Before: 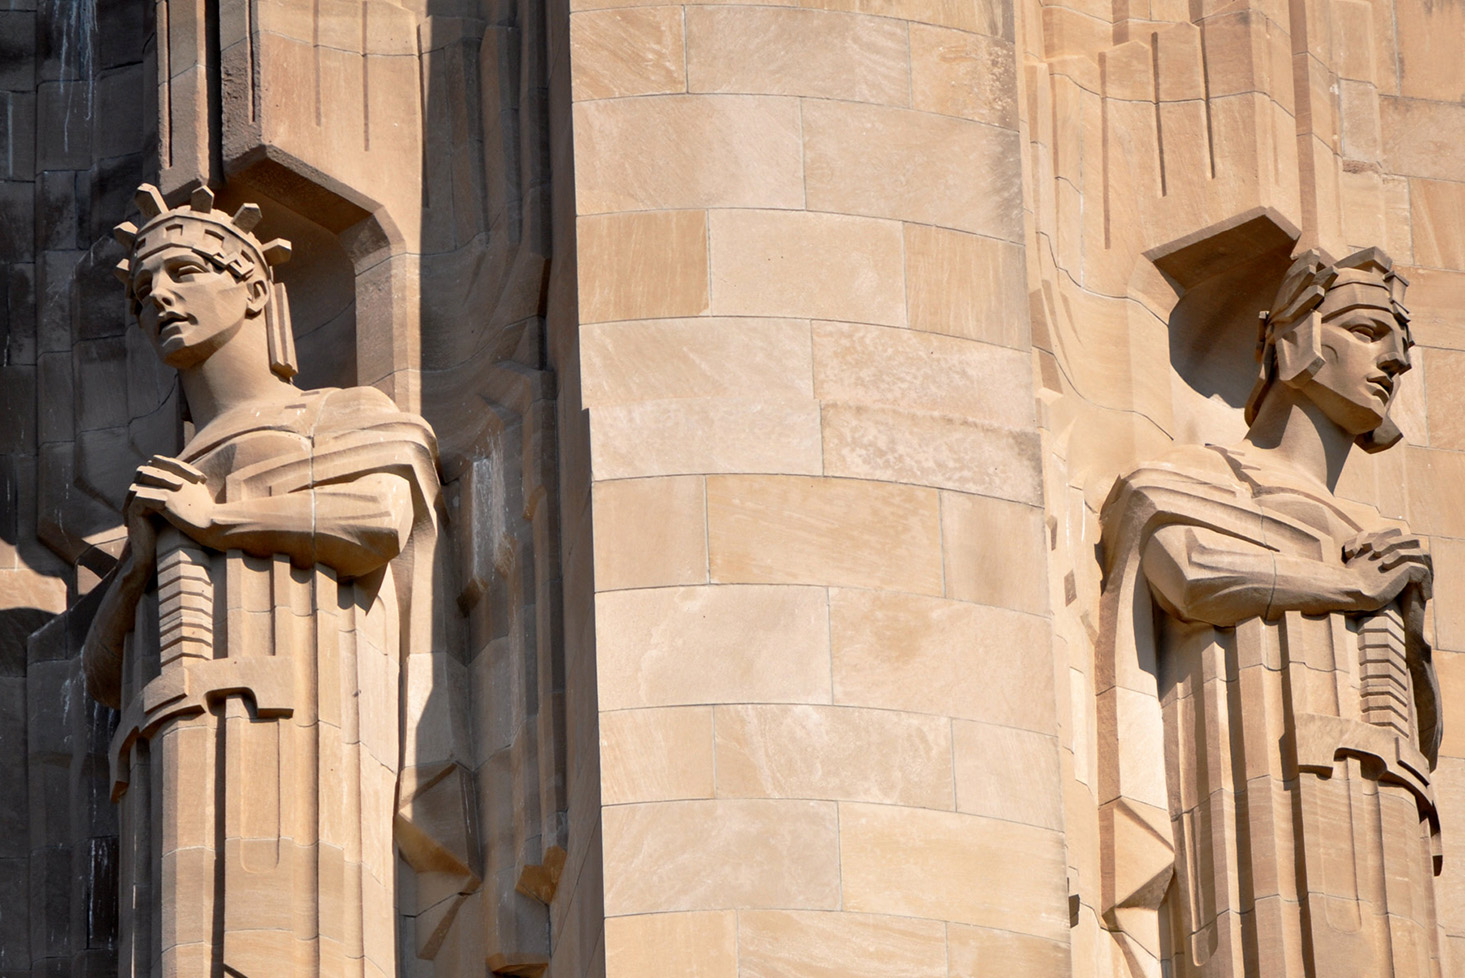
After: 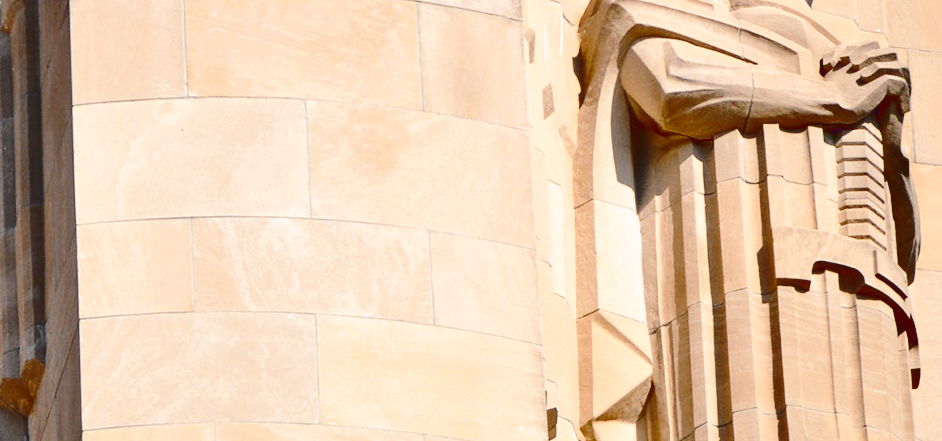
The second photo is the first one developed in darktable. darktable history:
base curve: curves: ch0 [(0, 0.024) (0.055, 0.065) (0.121, 0.166) (0.236, 0.319) (0.693, 0.726) (1, 1)]
crop and rotate: left 35.662%, top 49.985%, bottom 4.866%
exposure: compensate highlight preservation false
tone curve: curves: ch0 [(0, 0) (0.003, 0.003) (0.011, 0.005) (0.025, 0.008) (0.044, 0.012) (0.069, 0.02) (0.1, 0.031) (0.136, 0.047) (0.177, 0.088) (0.224, 0.141) (0.277, 0.222) (0.335, 0.32) (0.399, 0.422) (0.468, 0.523) (0.543, 0.623) (0.623, 0.716) (0.709, 0.796) (0.801, 0.878) (0.898, 0.957) (1, 1)], preserve colors none
